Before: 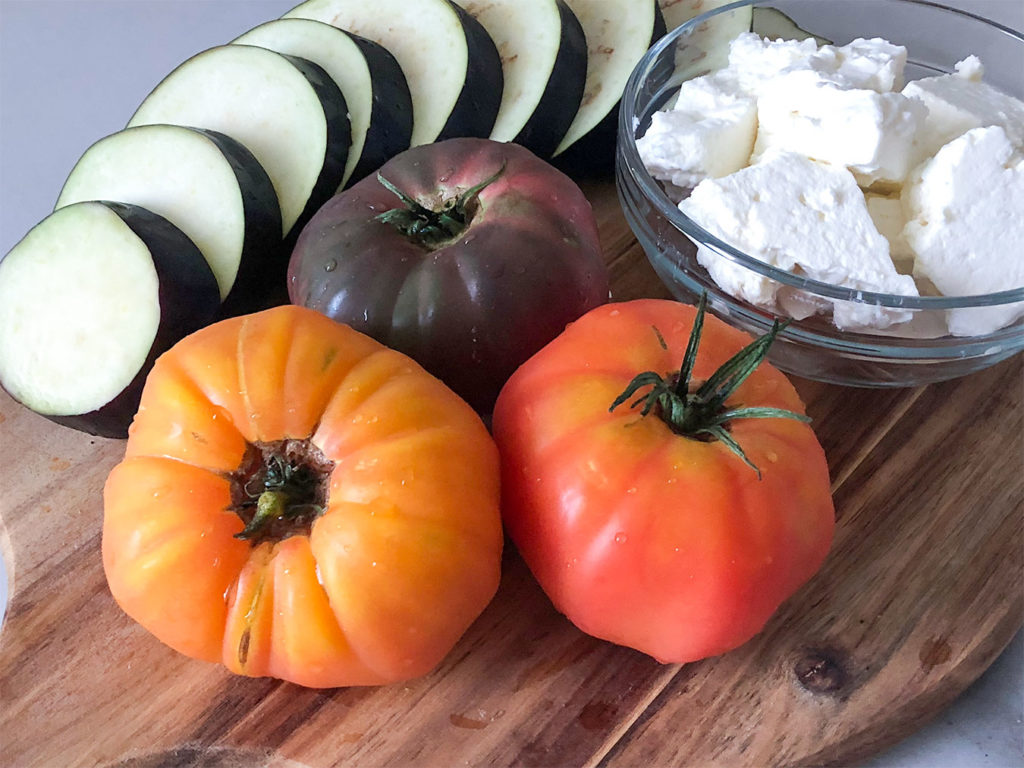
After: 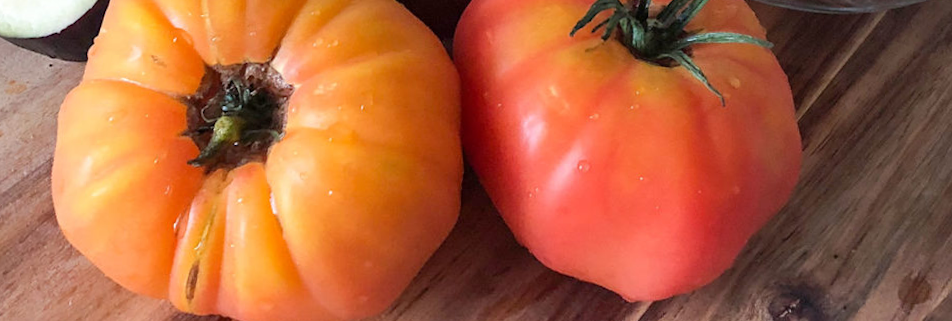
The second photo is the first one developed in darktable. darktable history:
crop: top 45.551%, bottom 12.262%
rotate and perspective: rotation 0.215°, lens shift (vertical) -0.139, crop left 0.069, crop right 0.939, crop top 0.002, crop bottom 0.996
